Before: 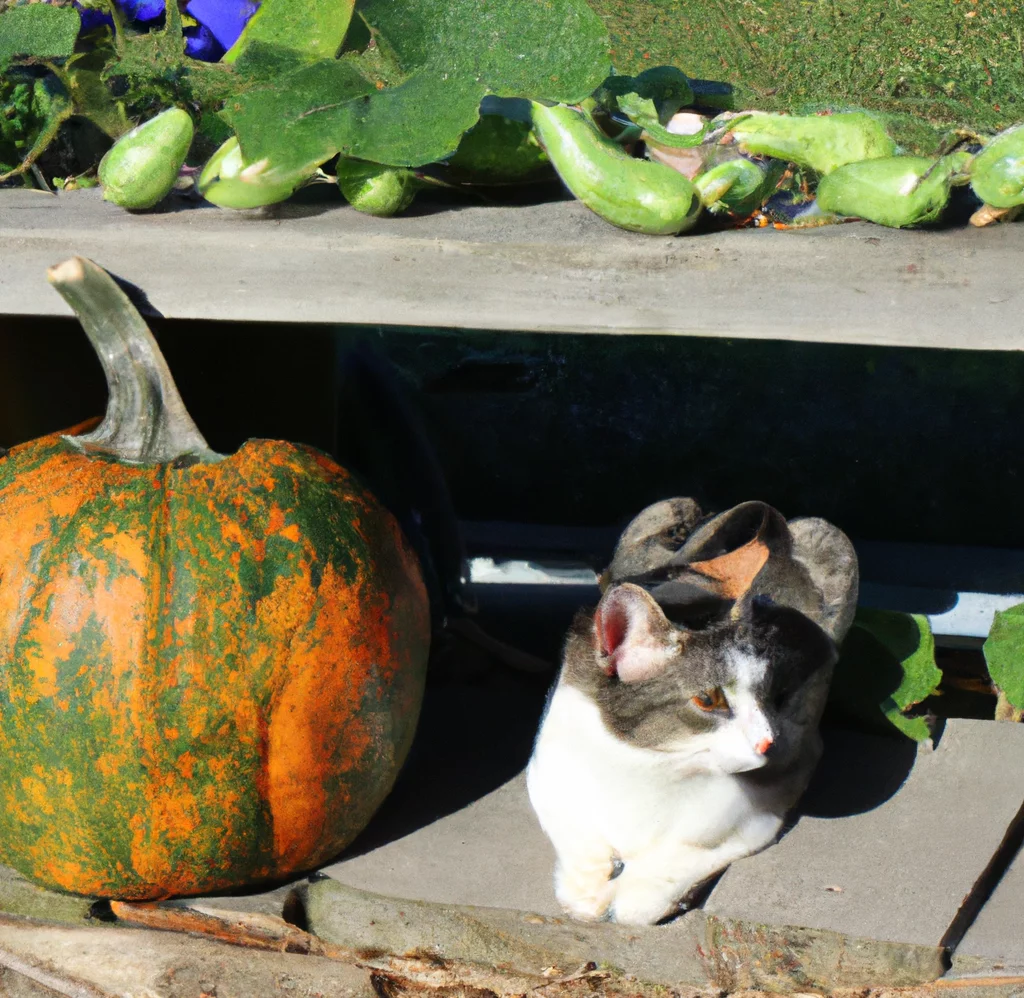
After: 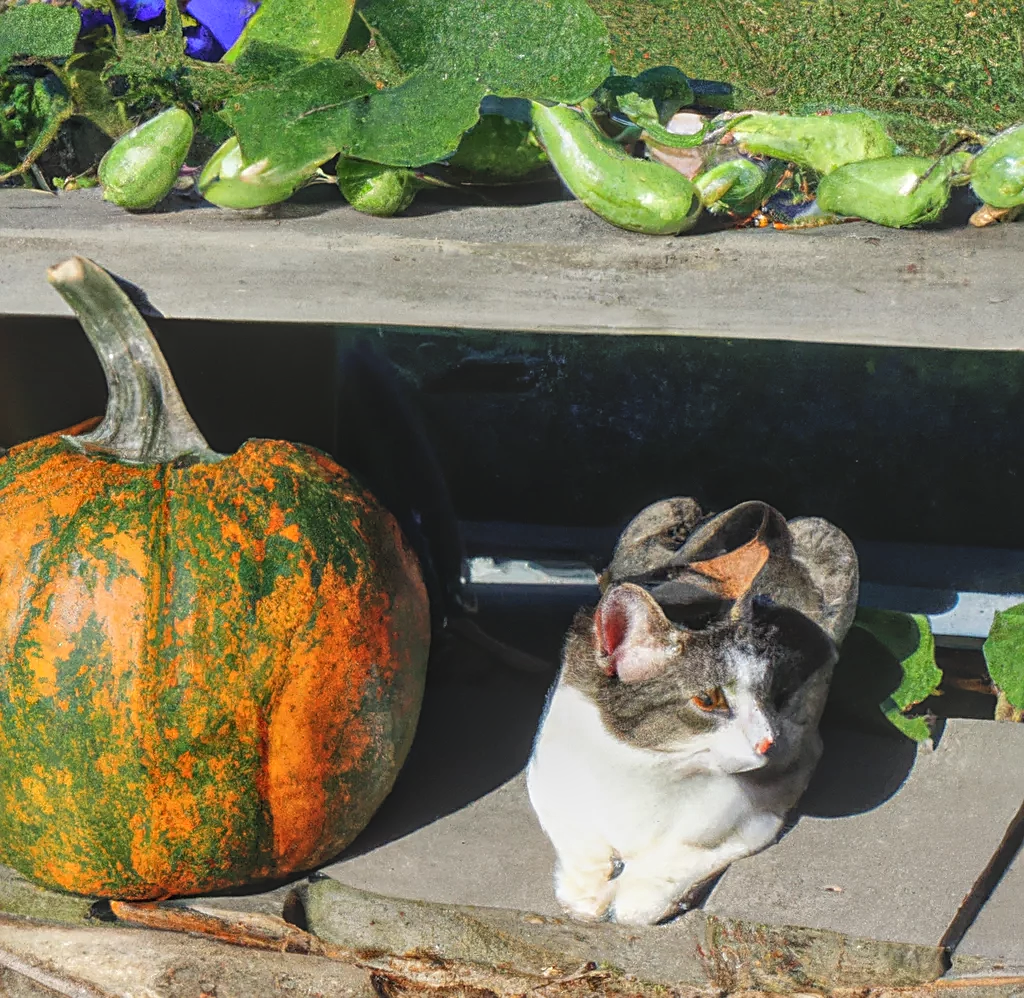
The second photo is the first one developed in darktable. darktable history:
local contrast: highlights 66%, shadows 34%, detail 167%, midtone range 0.2
sharpen: on, module defaults
